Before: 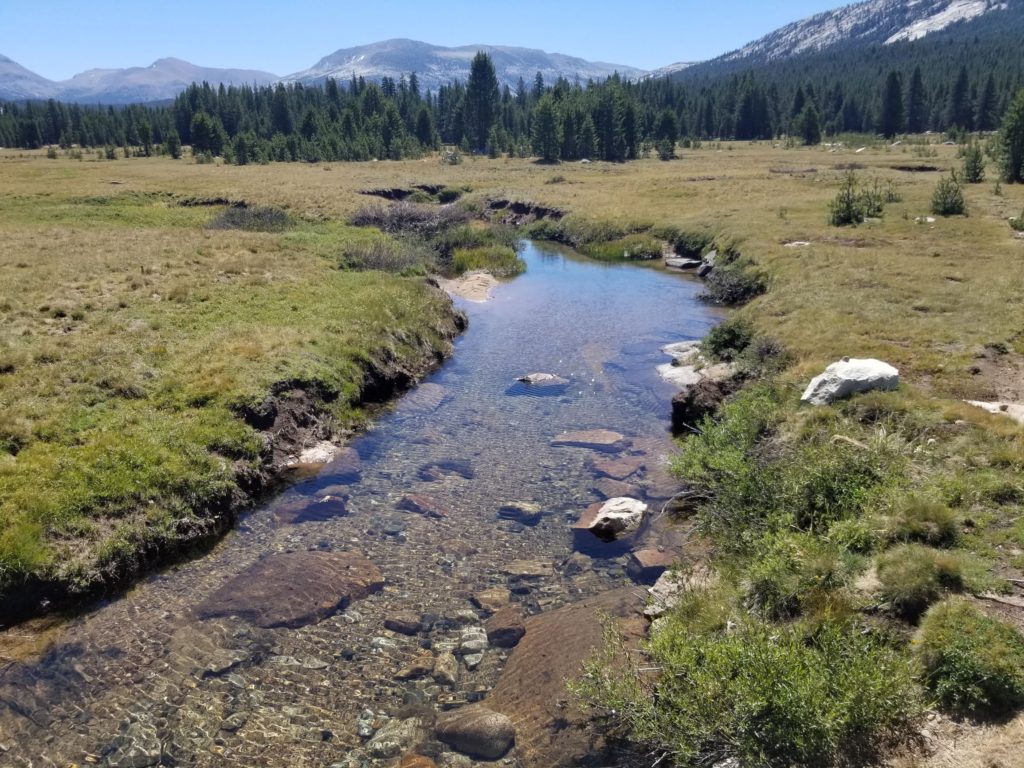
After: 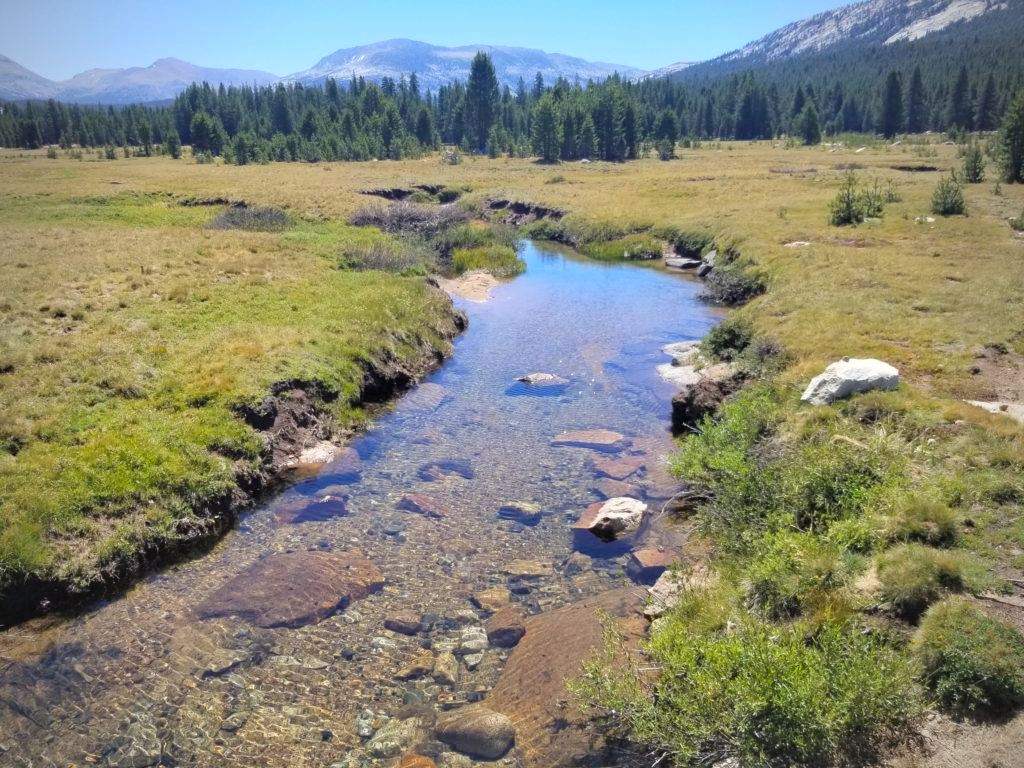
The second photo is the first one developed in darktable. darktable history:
vignetting: on, module defaults
contrast brightness saturation: contrast 0.069, brightness 0.18, saturation 0.414
